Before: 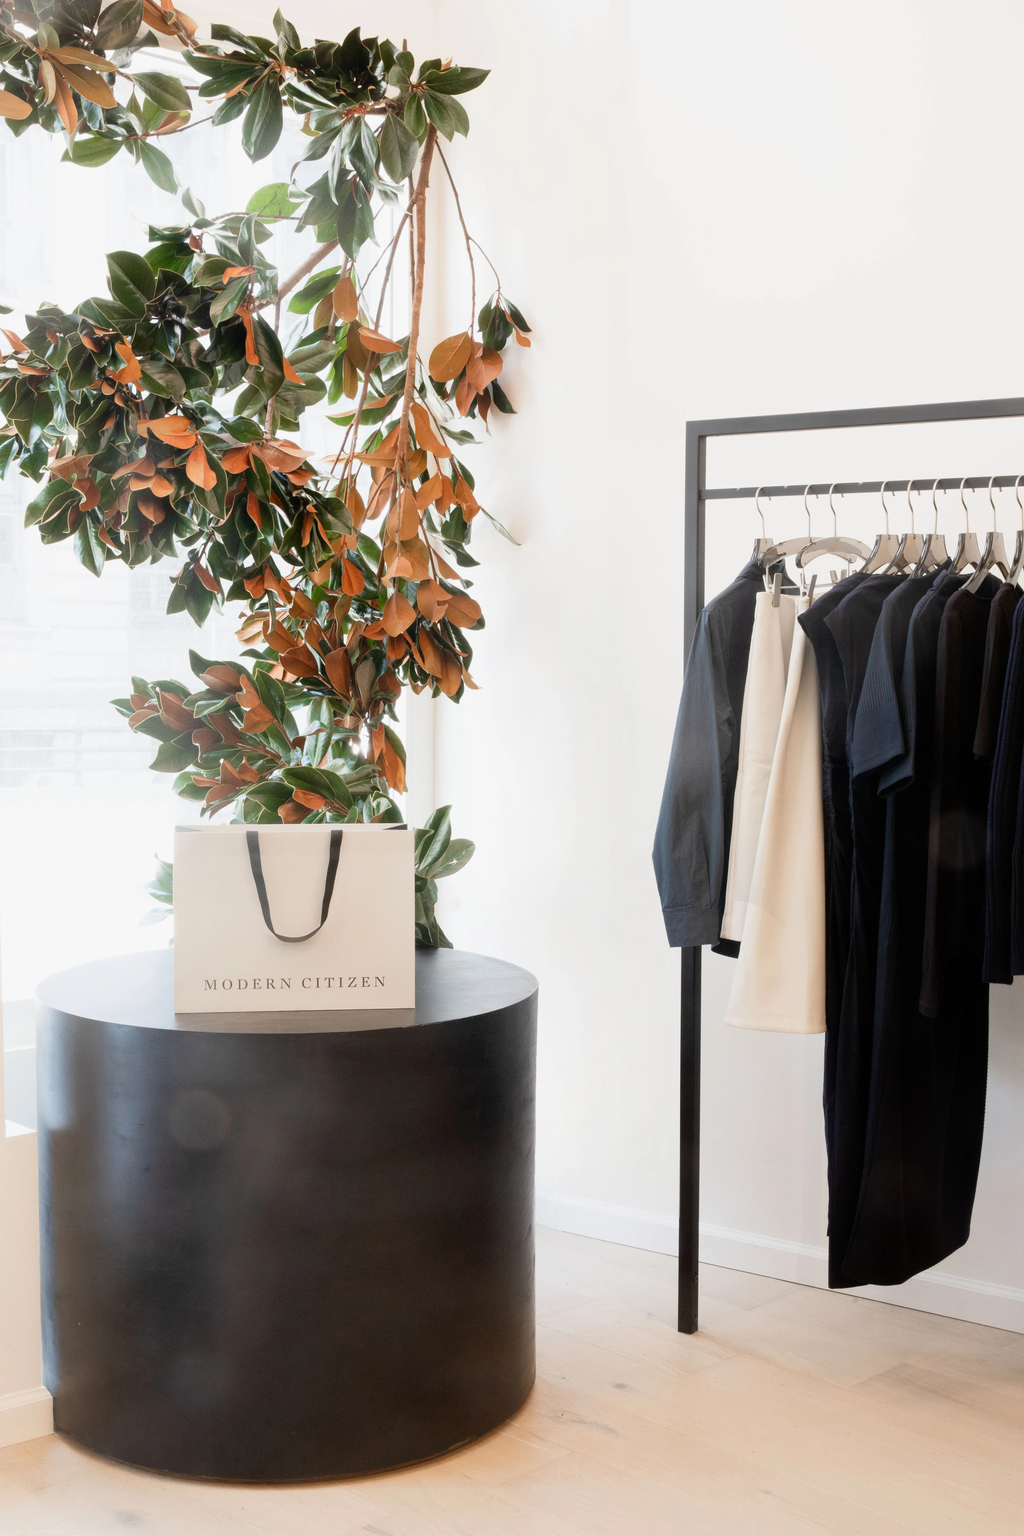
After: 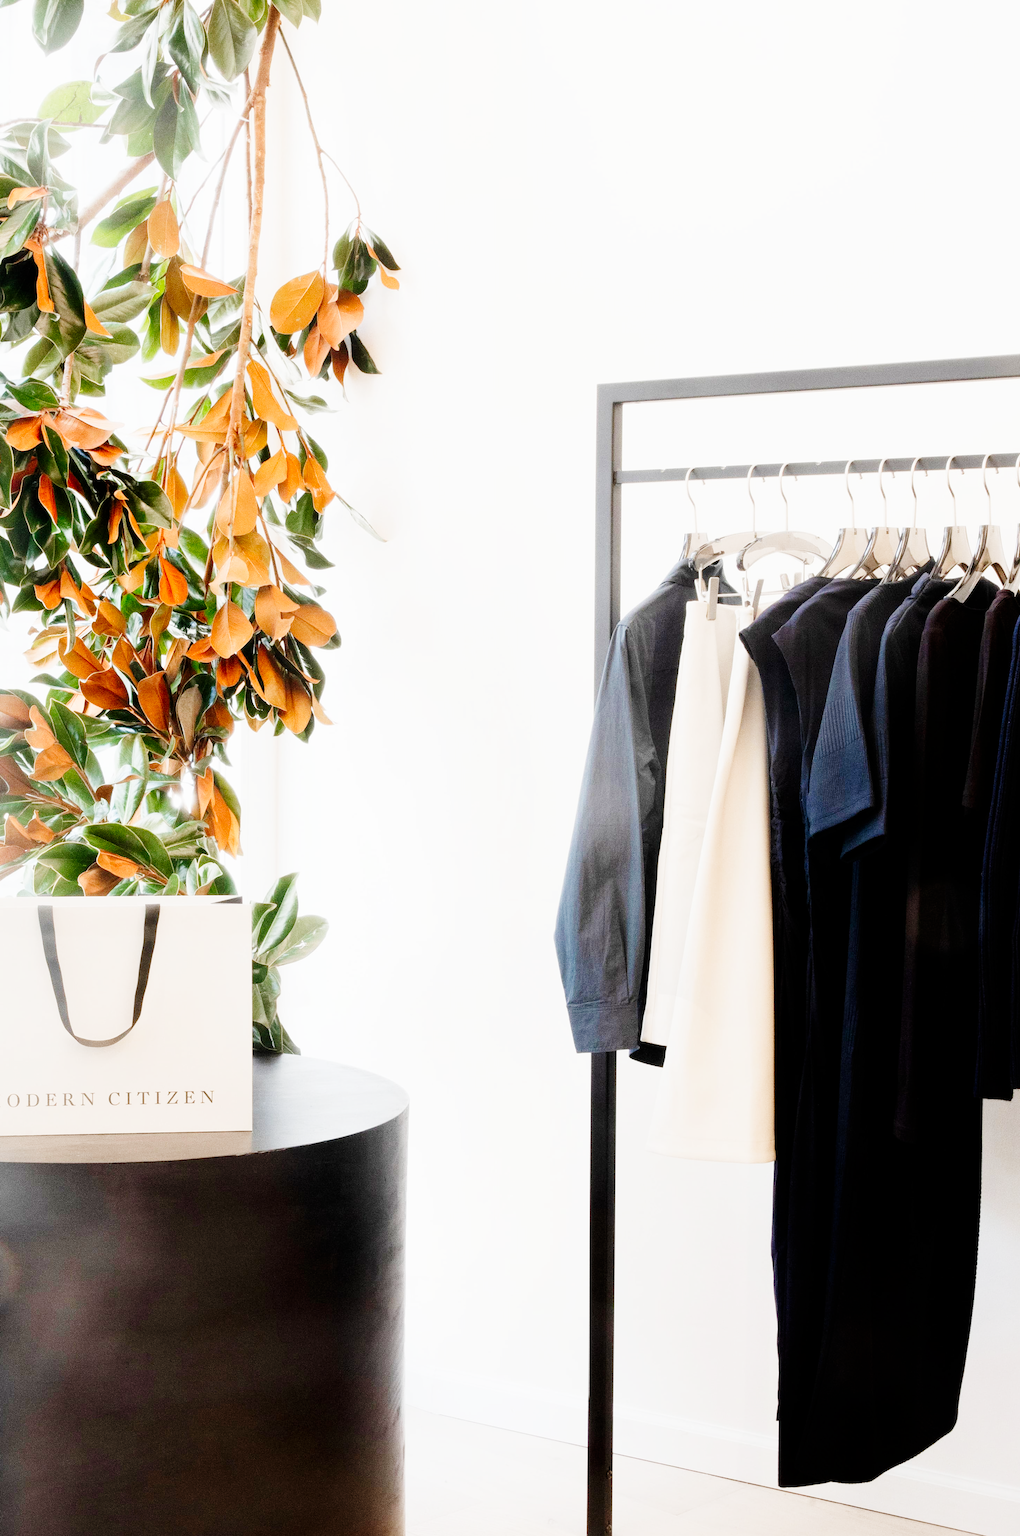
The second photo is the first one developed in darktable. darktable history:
tone curve: curves: ch0 [(0, 0) (0.004, 0) (0.133, 0.071) (0.325, 0.456) (0.832, 0.957) (1, 1)], preserve colors none
crop and rotate: left 21.237%, top 7.798%, right 0.368%, bottom 13.586%
